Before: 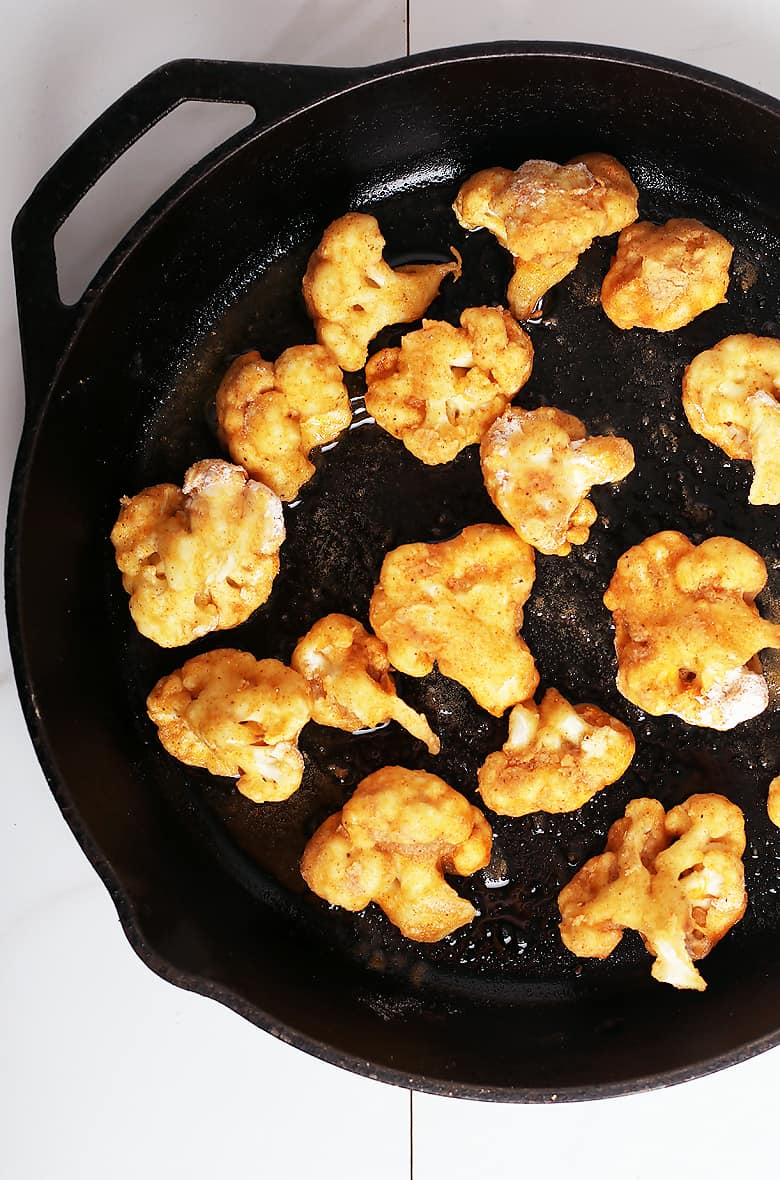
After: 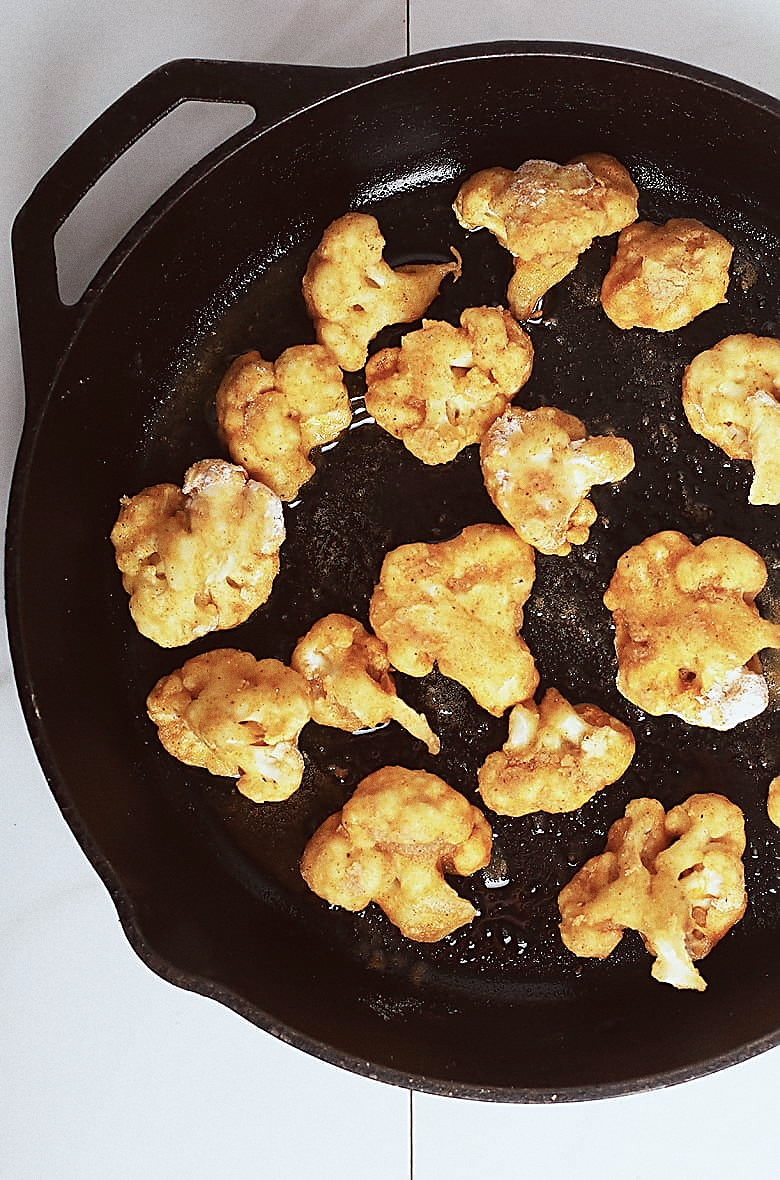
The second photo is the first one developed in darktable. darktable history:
sharpen: on, module defaults
color balance: lift [1.005, 1.002, 0.998, 0.998], gamma [1, 1.021, 1.02, 0.979], gain [0.923, 1.066, 1.056, 0.934]
color calibration: illuminant as shot in camera, x 0.369, y 0.376, temperature 4328.46 K, gamut compression 3
grain: on, module defaults
